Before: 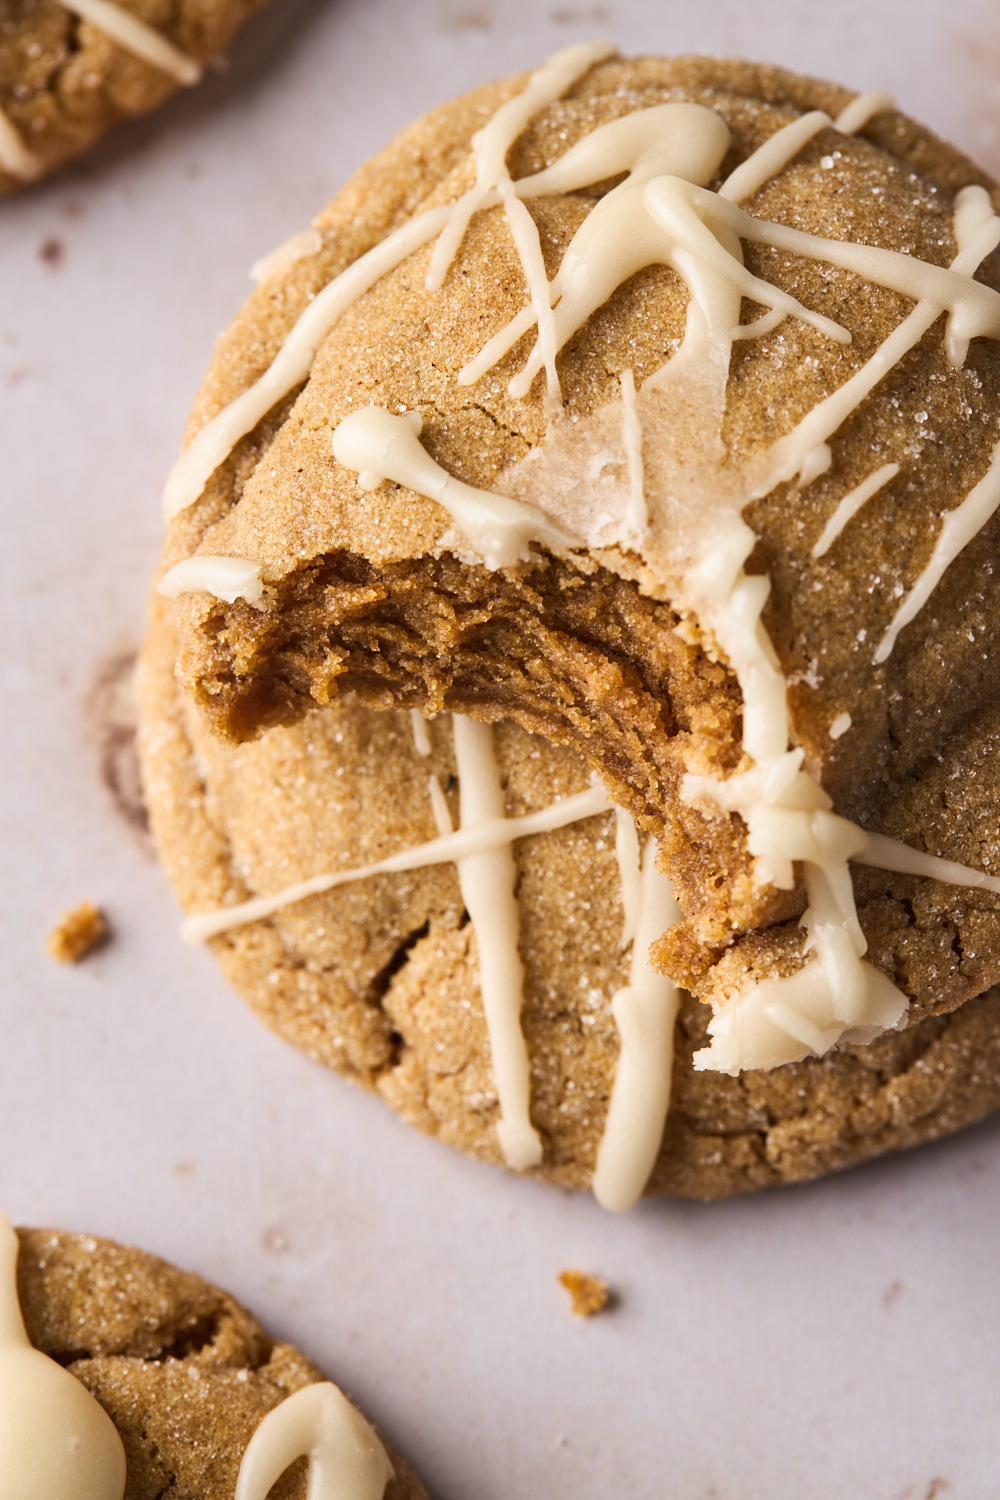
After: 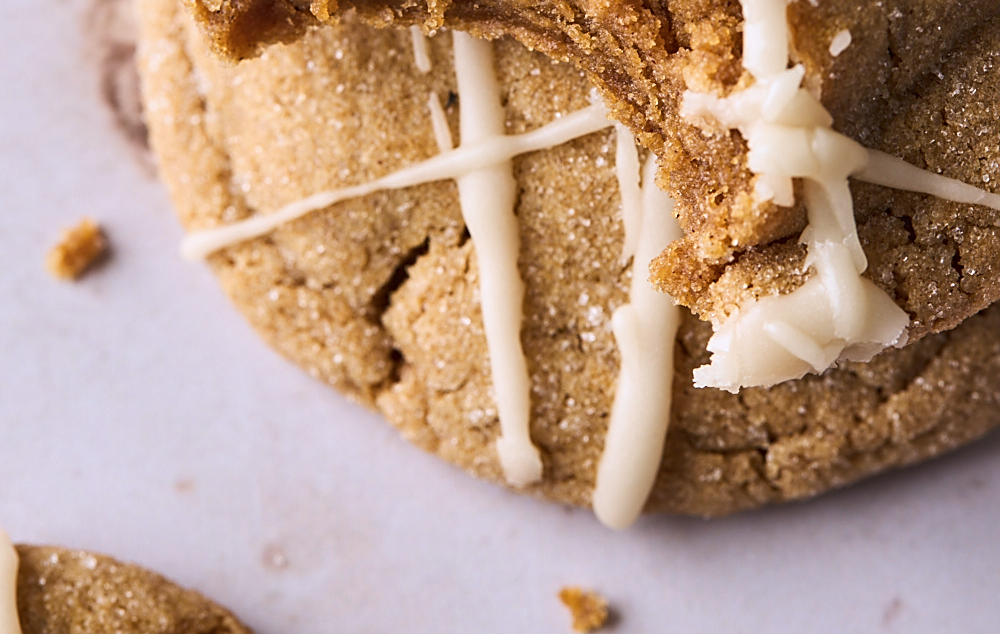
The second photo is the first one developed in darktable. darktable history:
crop: top 45.537%, bottom 12.188%
sharpen: on, module defaults
color calibration: illuminant as shot in camera, x 0.358, y 0.373, temperature 4628.91 K
